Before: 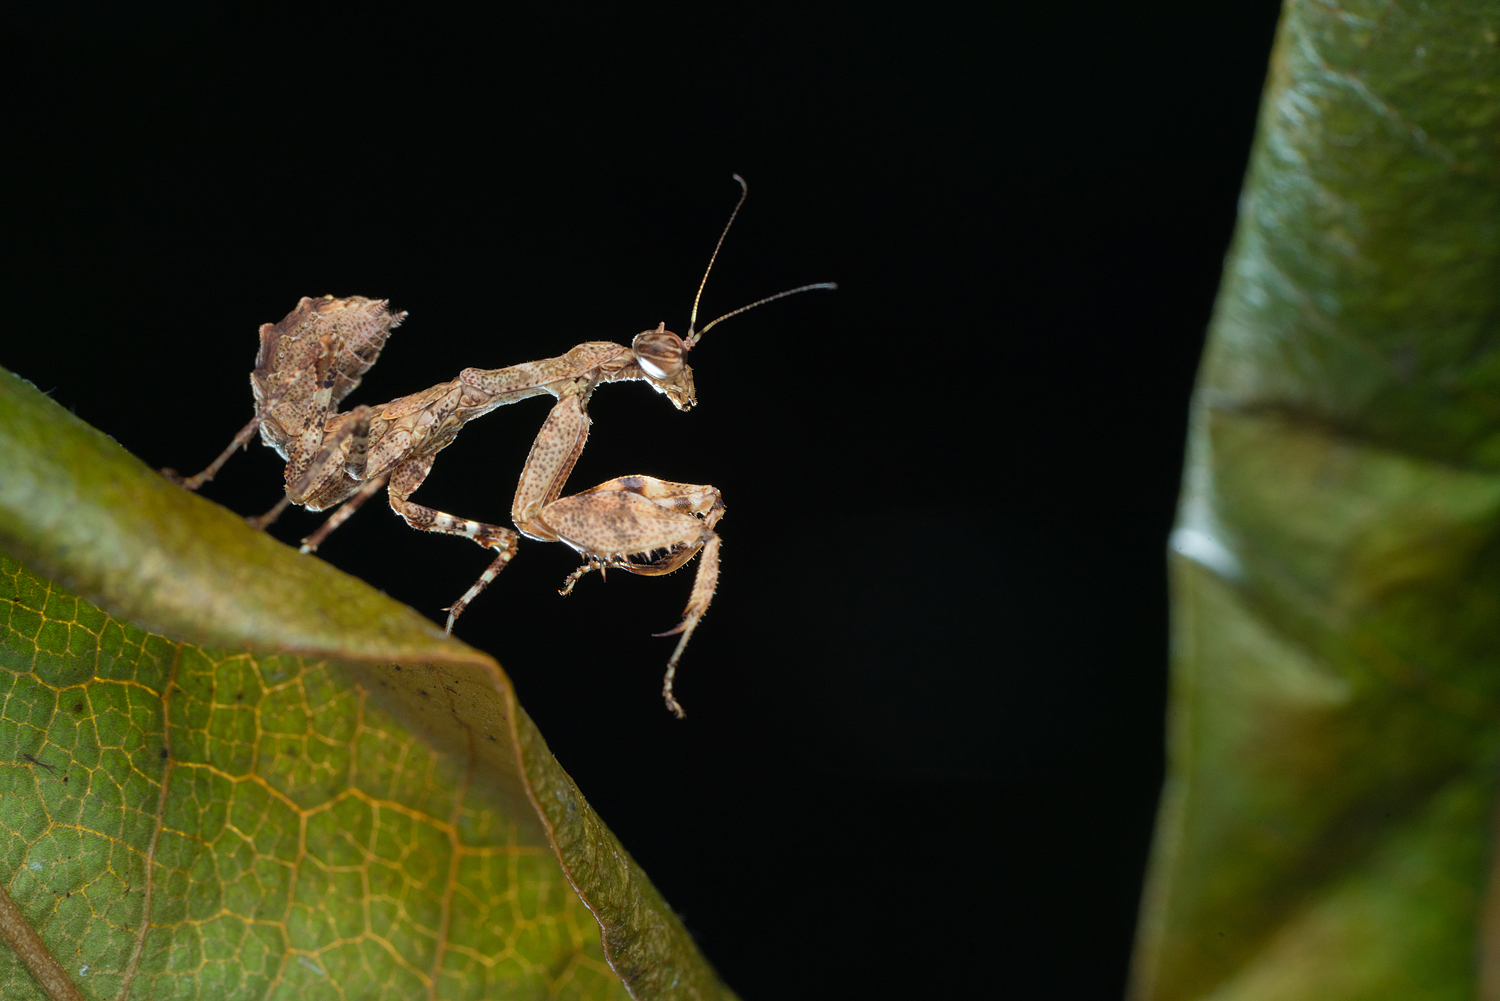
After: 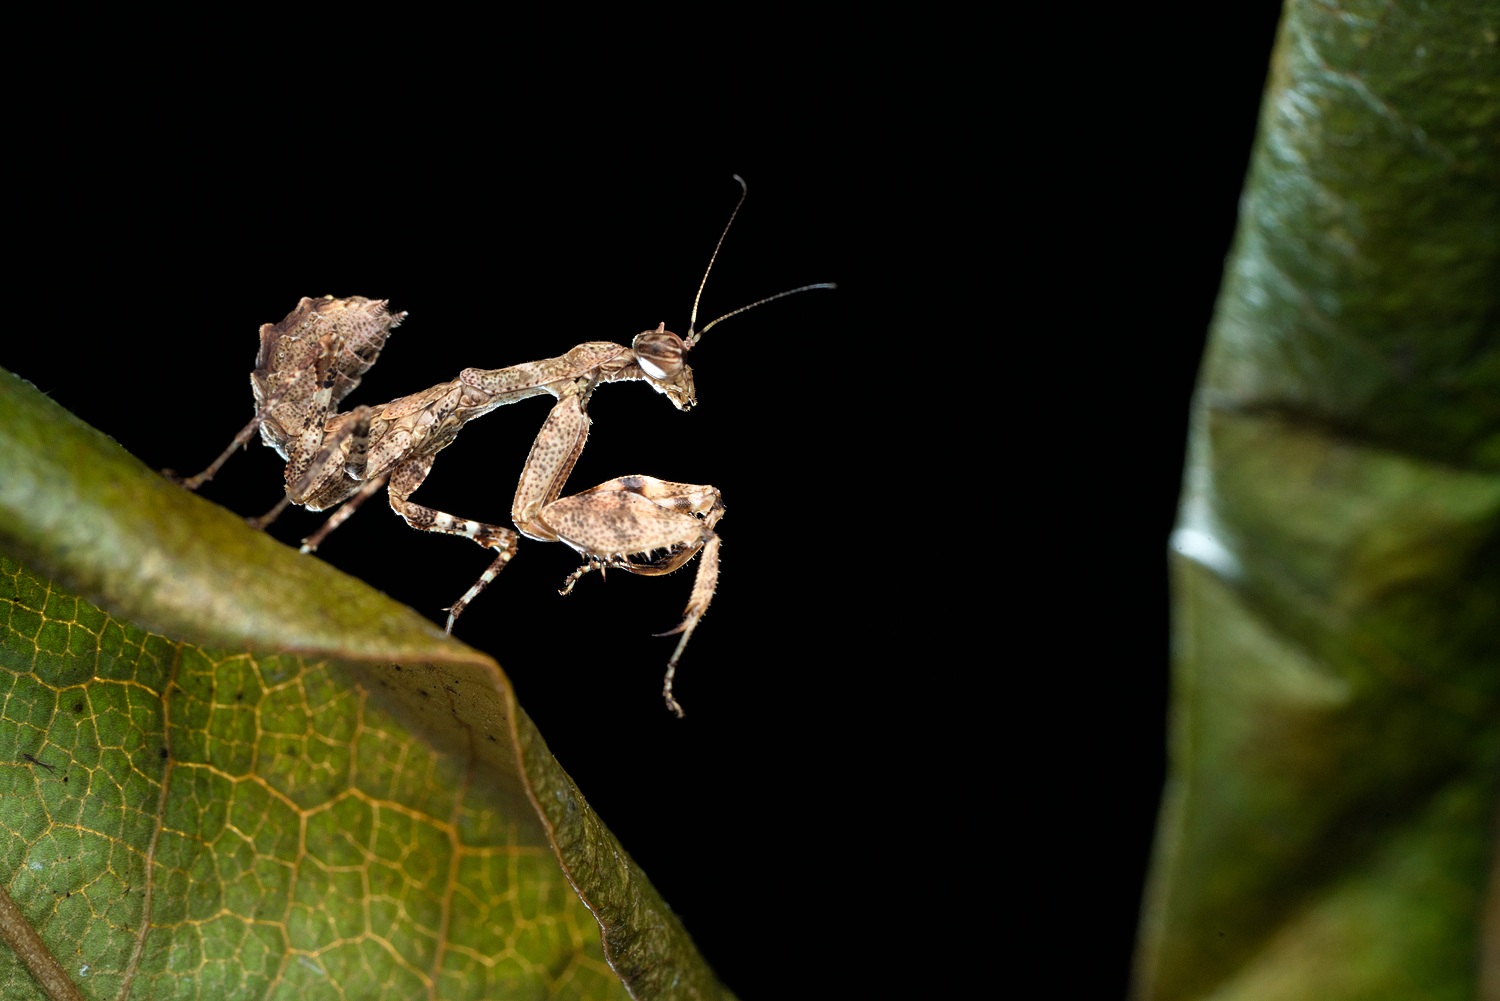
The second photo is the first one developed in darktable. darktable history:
filmic rgb: black relative exposure -8 EV, white relative exposure 2.19 EV, hardness 6.91, iterations of high-quality reconstruction 0
